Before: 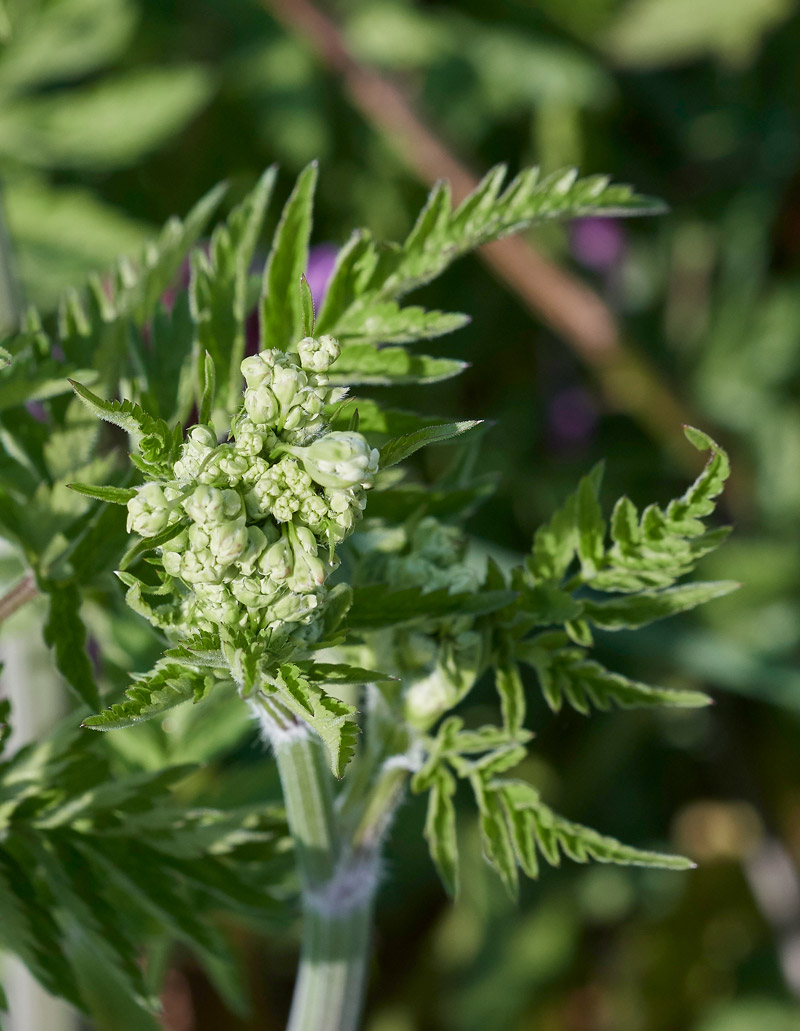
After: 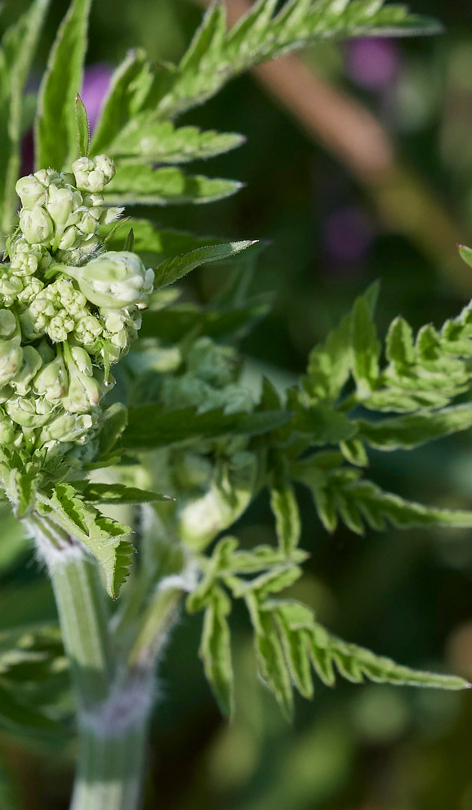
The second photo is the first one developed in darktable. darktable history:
crop and rotate: left 28.227%, top 17.464%, right 12.747%, bottom 3.938%
